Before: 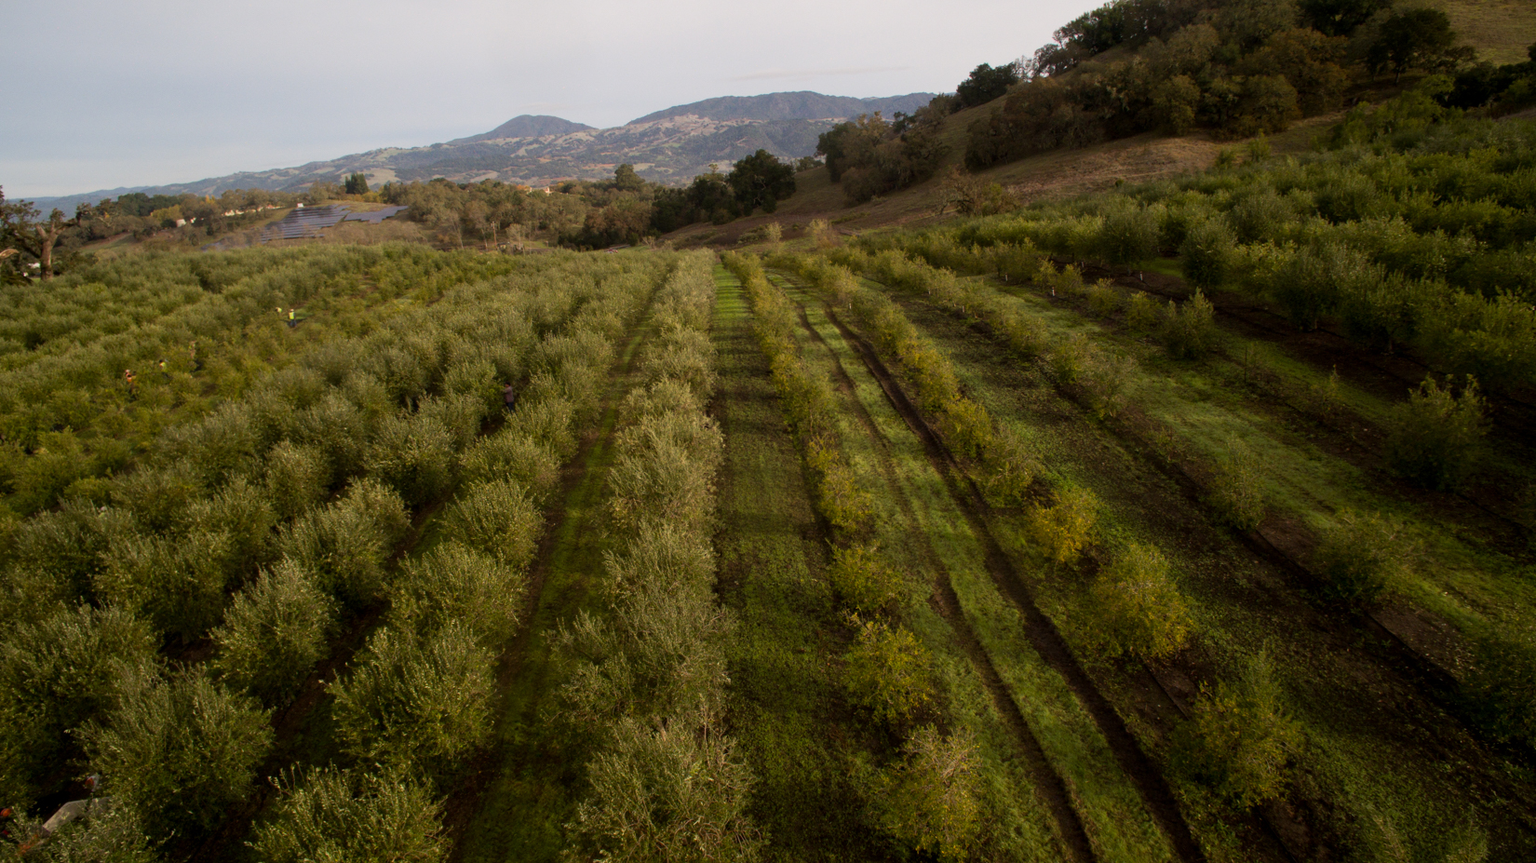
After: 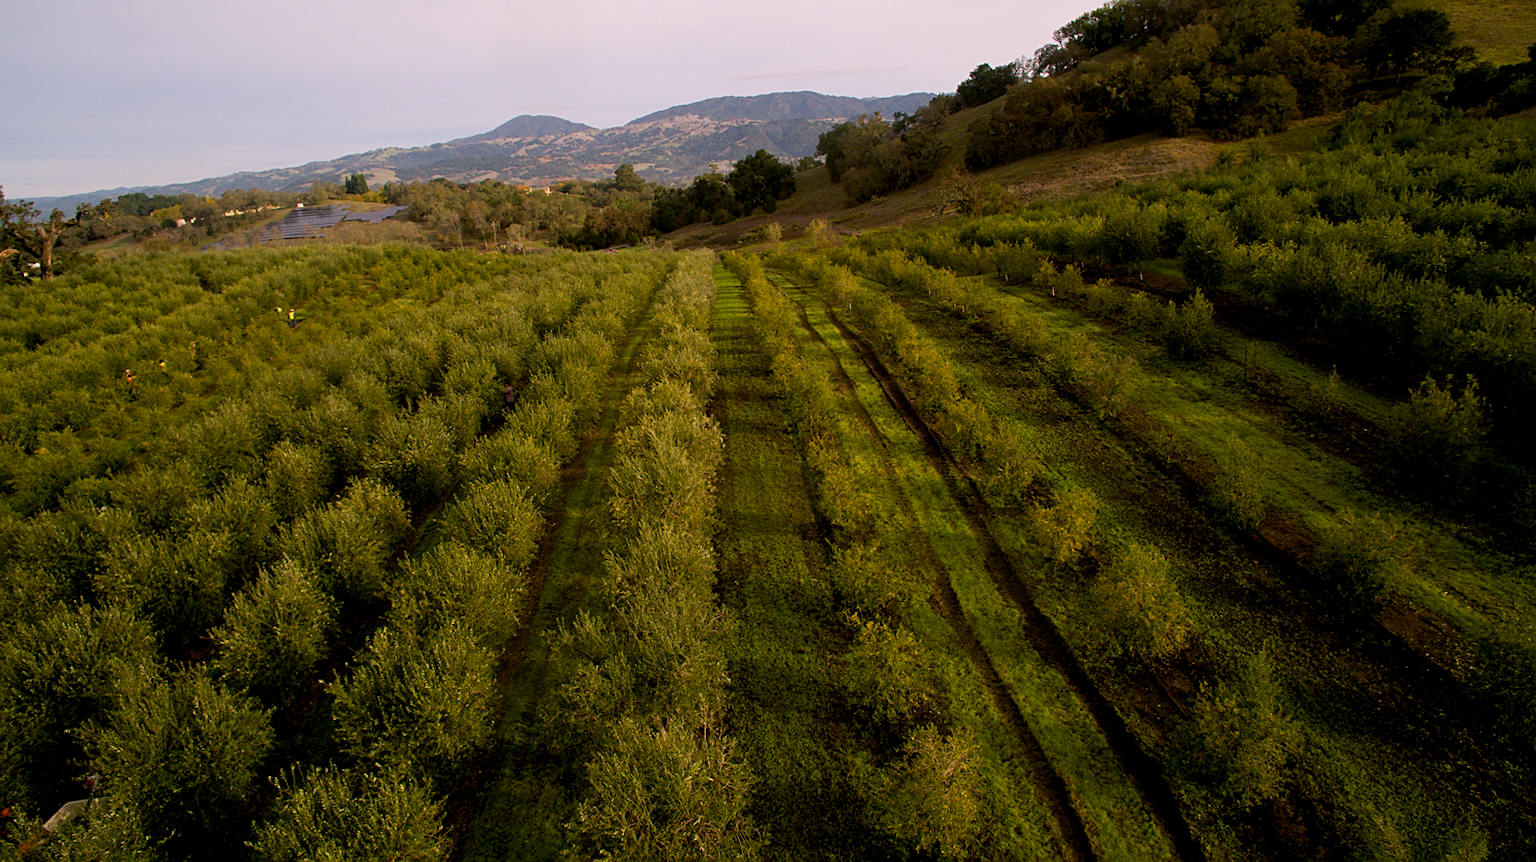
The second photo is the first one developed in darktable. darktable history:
color balance rgb: shadows lift › chroma 2%, shadows lift › hue 217.2°, power › chroma 0.25%, power › hue 60°, highlights gain › chroma 1.5%, highlights gain › hue 309.6°, global offset › luminance -0.5%, perceptual saturation grading › global saturation 15%, global vibrance 20%
sharpen: amount 0.478
